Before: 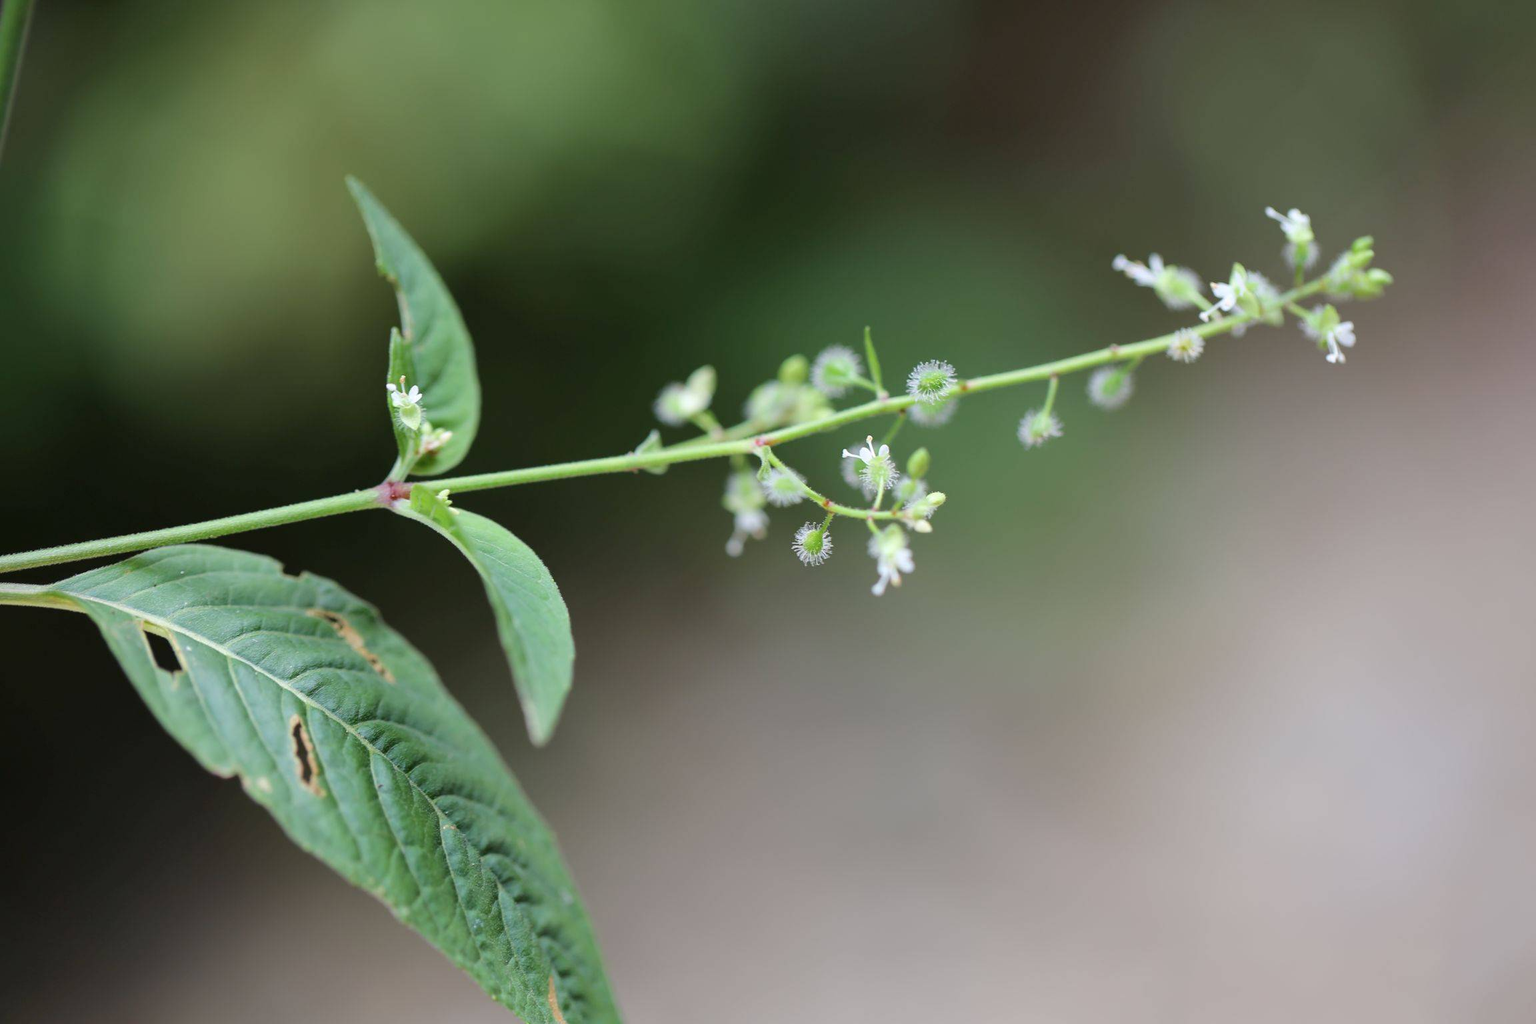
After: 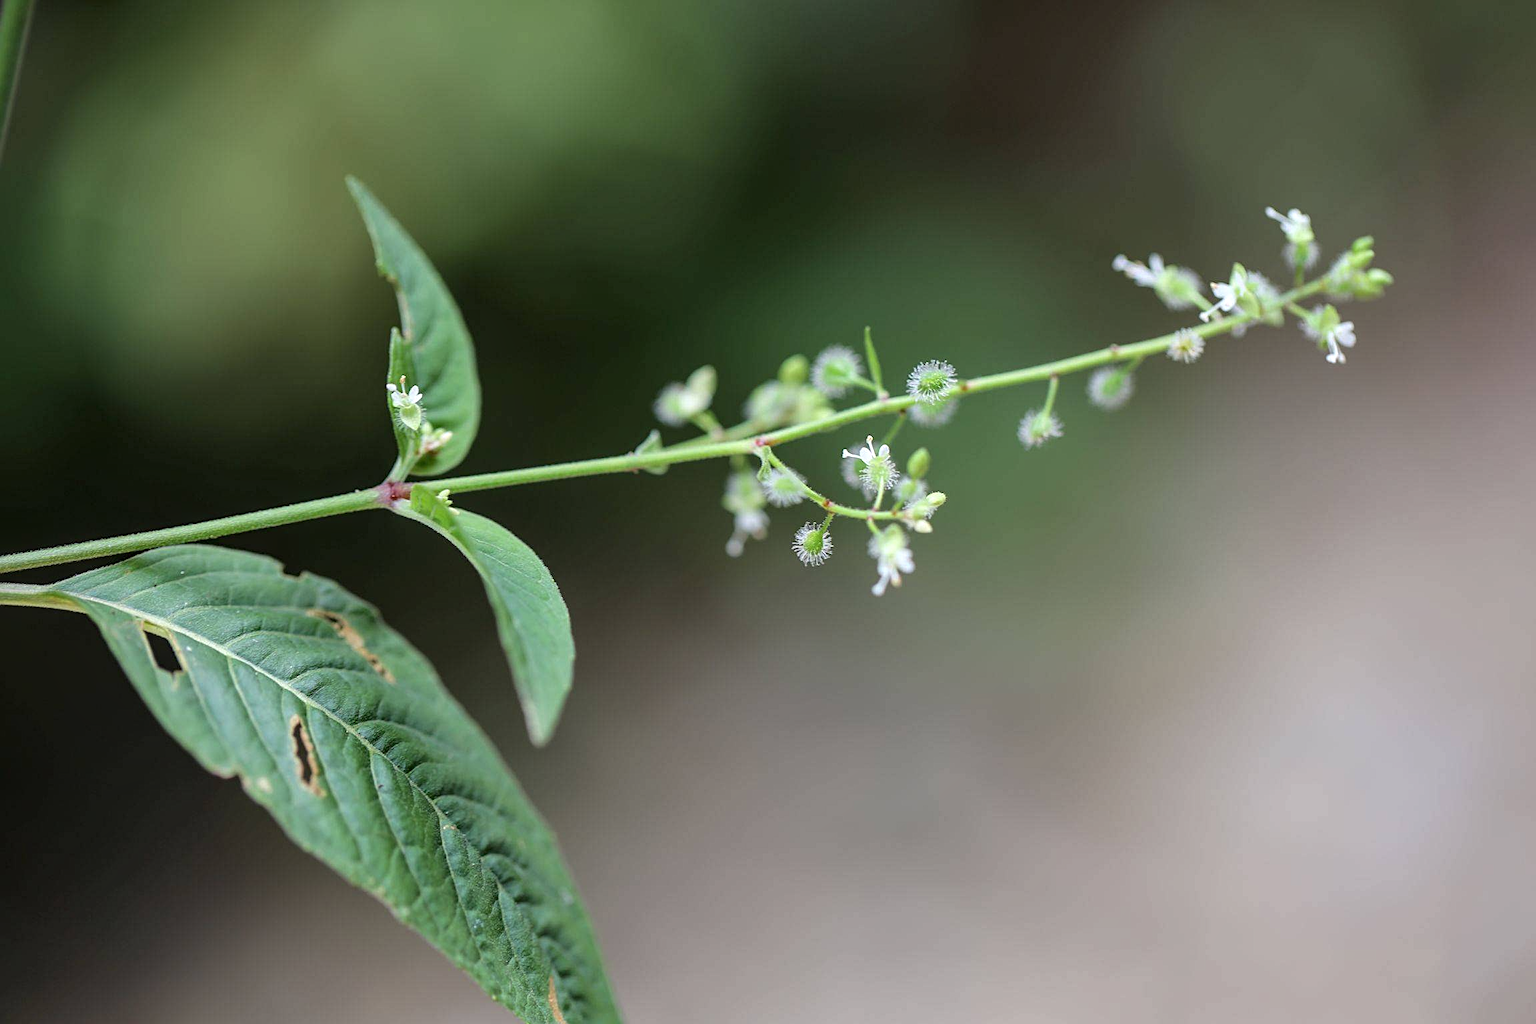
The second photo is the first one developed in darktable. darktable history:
tone equalizer: -7 EV 0.133 EV
local contrast: on, module defaults
base curve: curves: ch0 [(0, 0) (0.303, 0.277) (1, 1)], preserve colors none
sharpen: radius 2.183, amount 0.388, threshold 0.073
